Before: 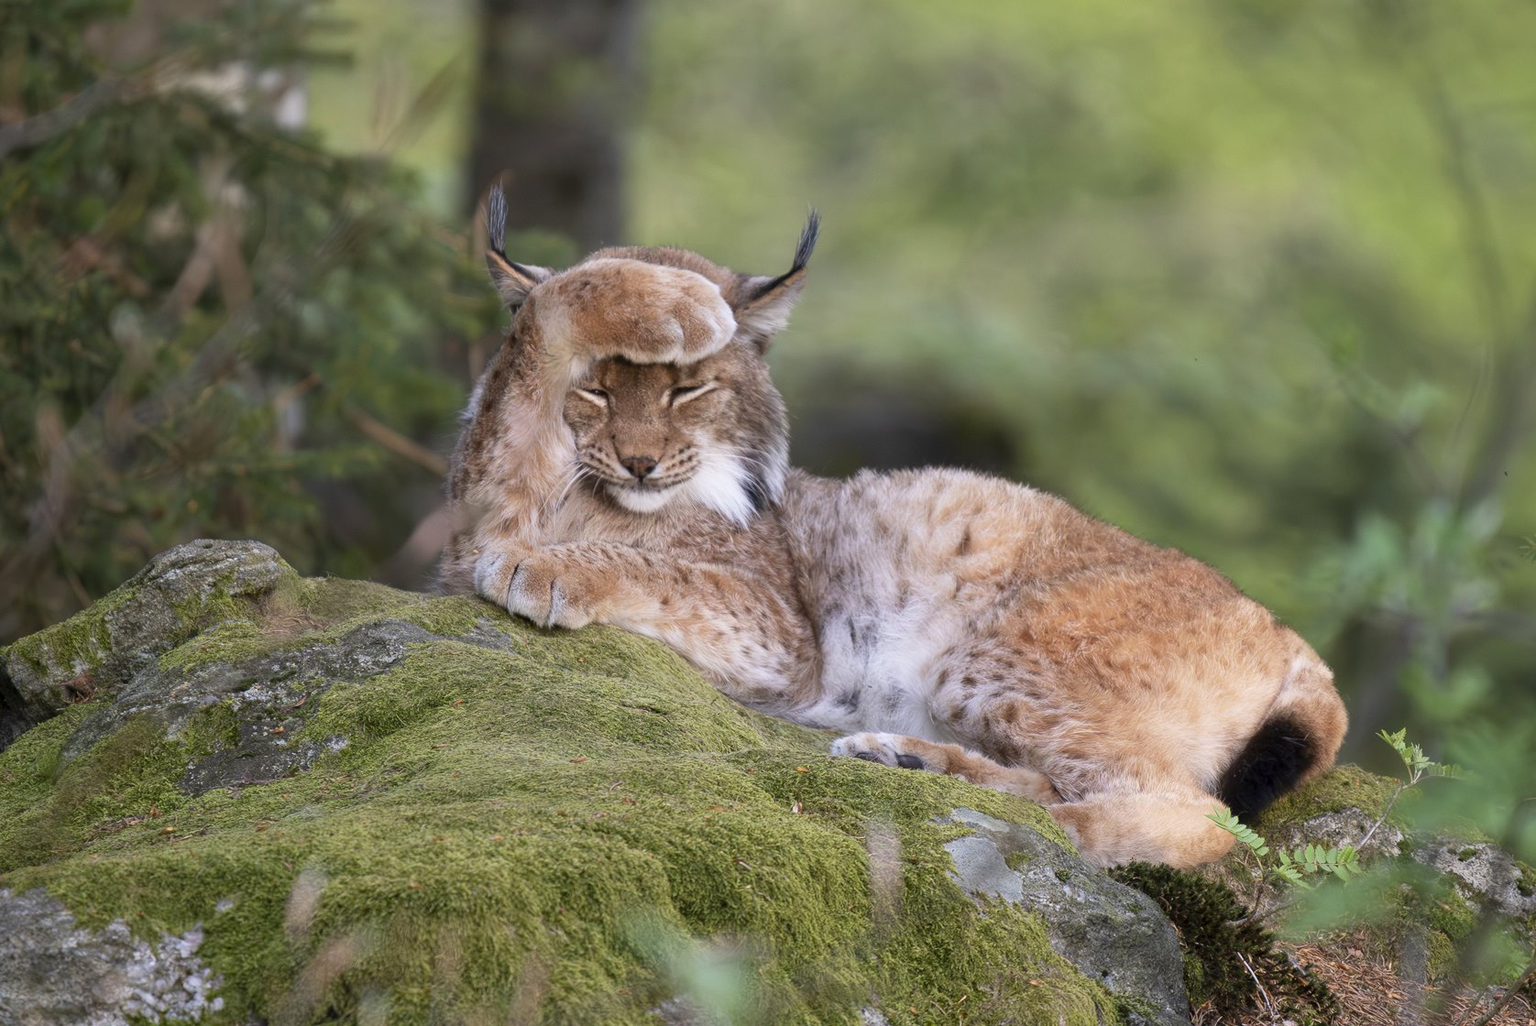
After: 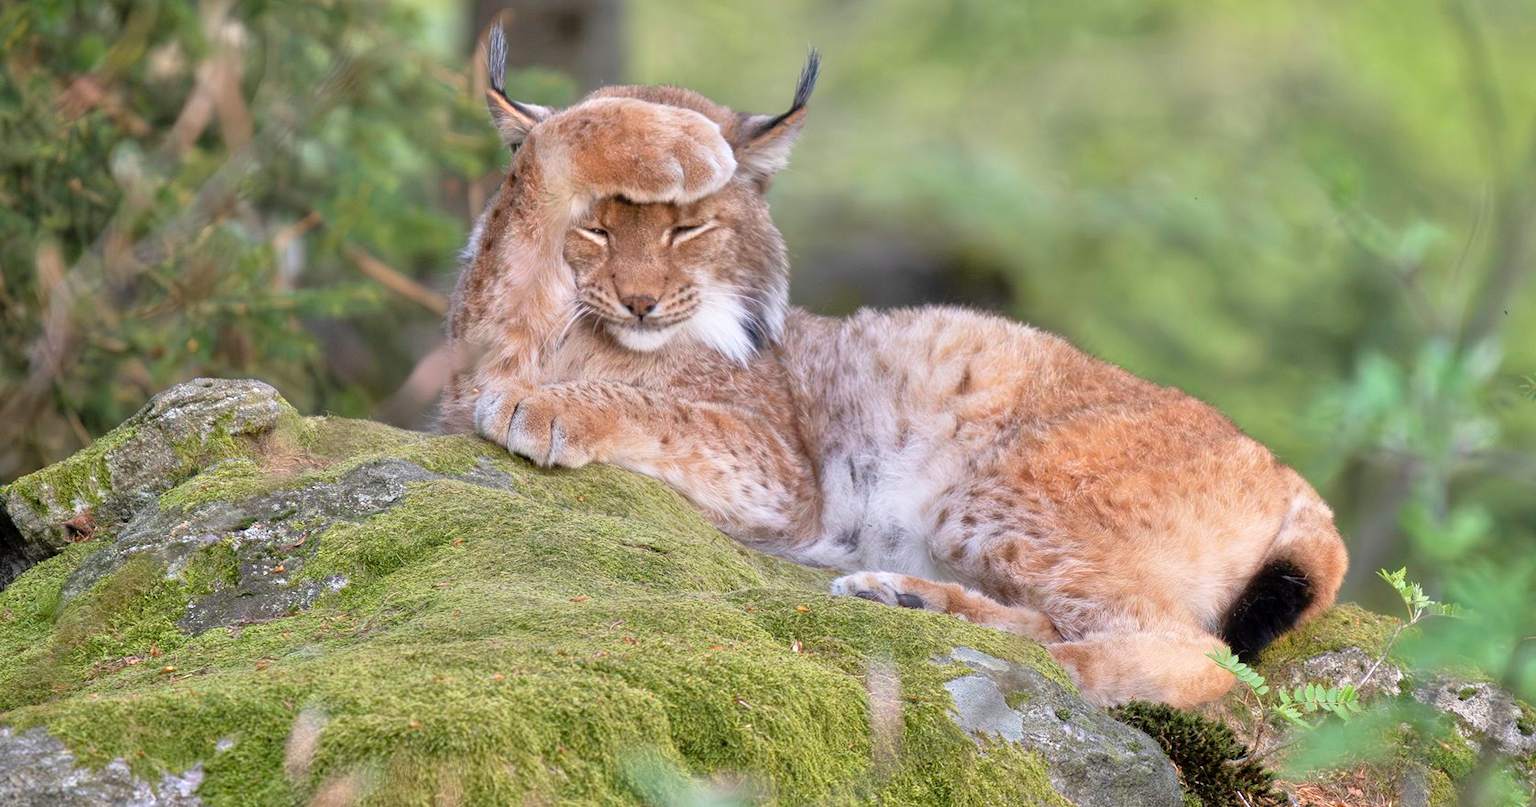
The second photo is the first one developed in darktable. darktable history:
tone equalizer: -7 EV 0.15 EV, -6 EV 0.6 EV, -5 EV 1.15 EV, -4 EV 1.33 EV, -3 EV 1.15 EV, -2 EV 0.6 EV, -1 EV 0.15 EV, mask exposure compensation -0.5 EV
crop and rotate: top 15.774%, bottom 5.506%
